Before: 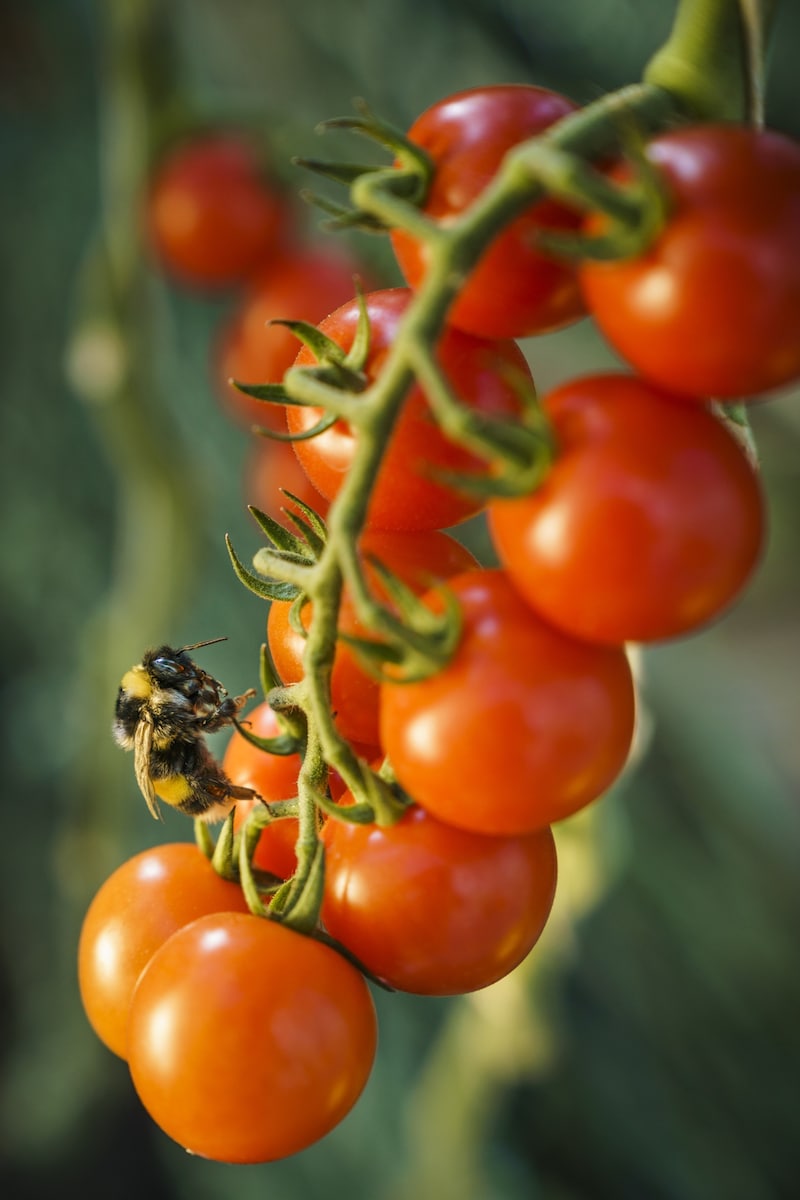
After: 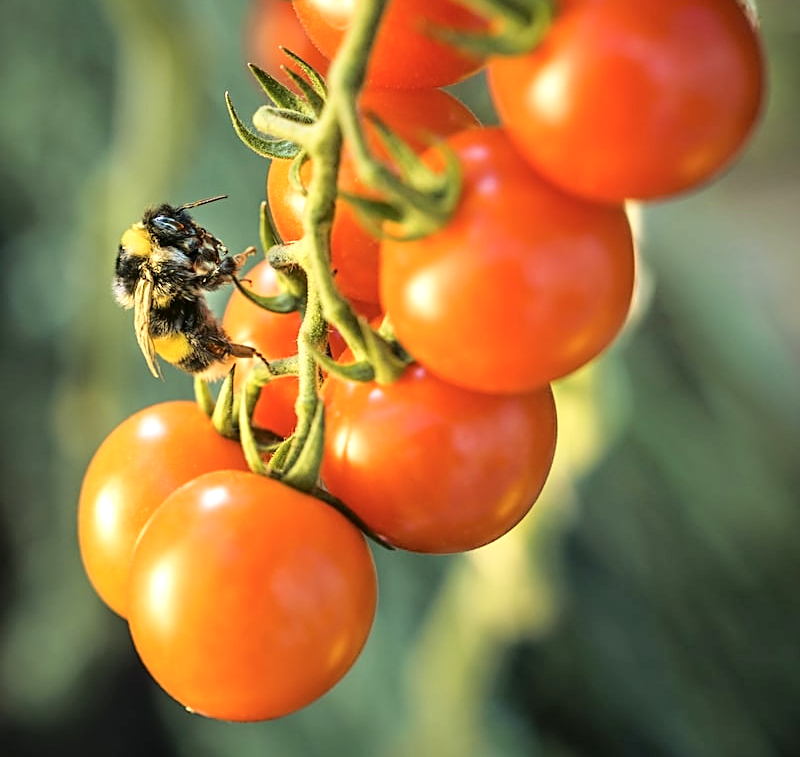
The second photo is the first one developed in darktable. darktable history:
crop and rotate: top 36.866%
exposure: black level correction 0, exposure 0.5 EV, compensate highlight preservation false
sharpen: on, module defaults
tone curve: curves: ch0 [(0, 0) (0.003, 0.003) (0.011, 0.006) (0.025, 0.015) (0.044, 0.025) (0.069, 0.034) (0.1, 0.052) (0.136, 0.092) (0.177, 0.157) (0.224, 0.228) (0.277, 0.305) (0.335, 0.392) (0.399, 0.466) (0.468, 0.543) (0.543, 0.612) (0.623, 0.692) (0.709, 0.78) (0.801, 0.865) (0.898, 0.935) (1, 1)], color space Lab, independent channels, preserve colors none
